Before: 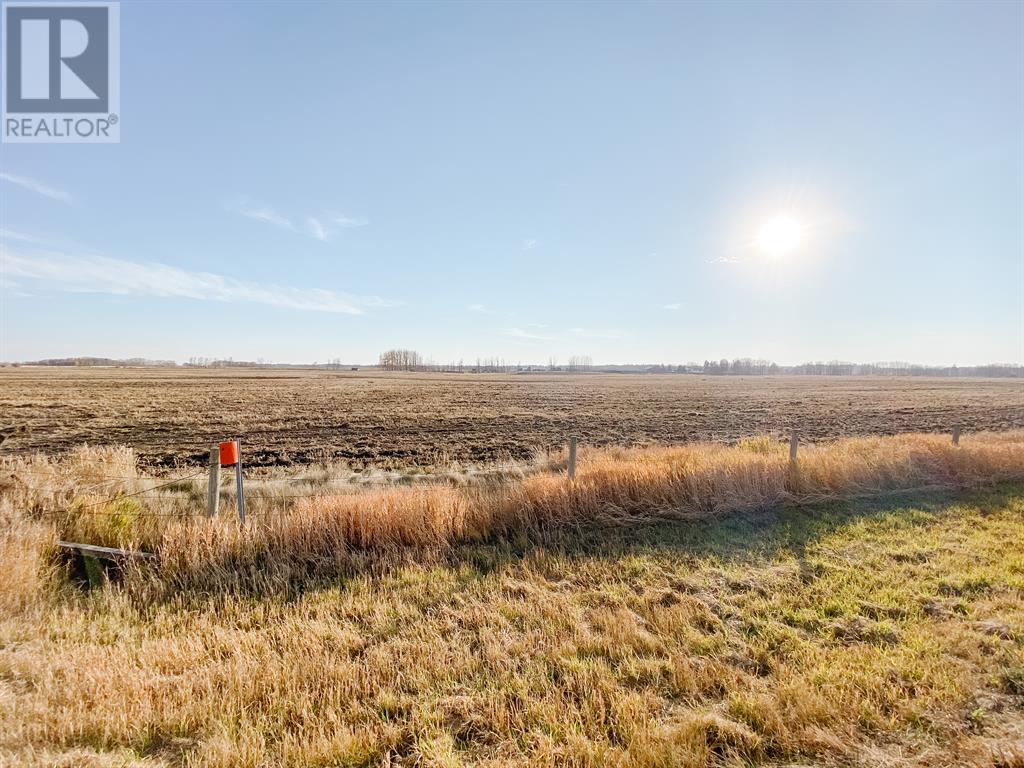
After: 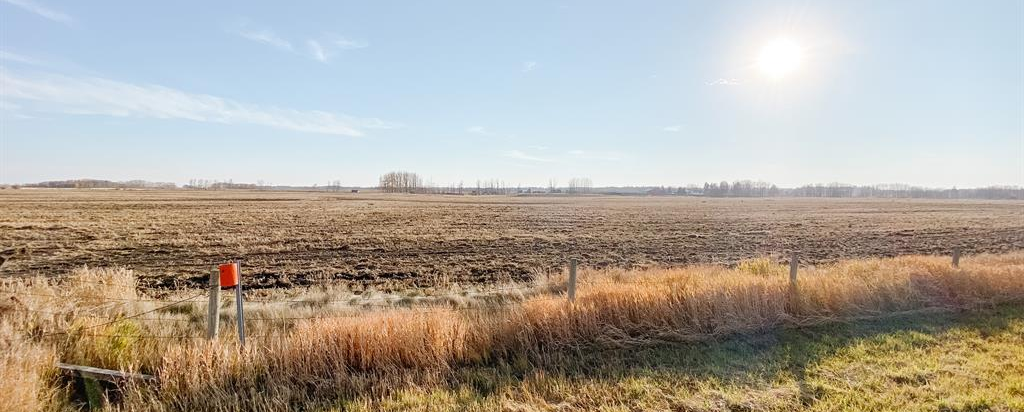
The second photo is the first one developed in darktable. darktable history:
crop and rotate: top 23.267%, bottom 23.001%
